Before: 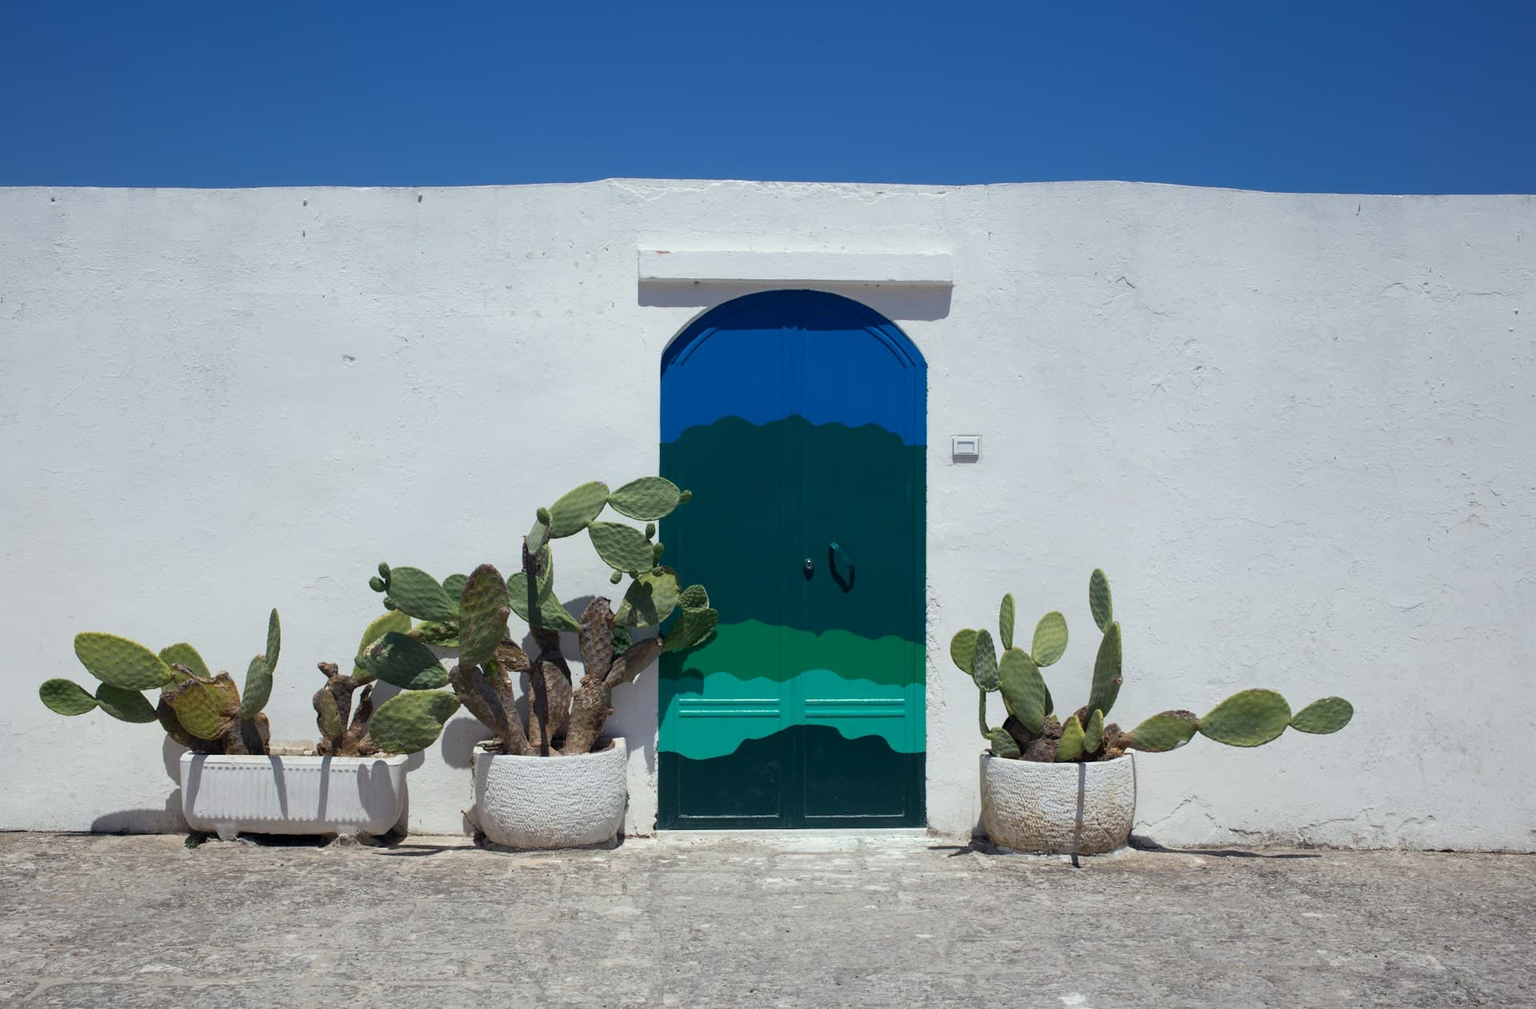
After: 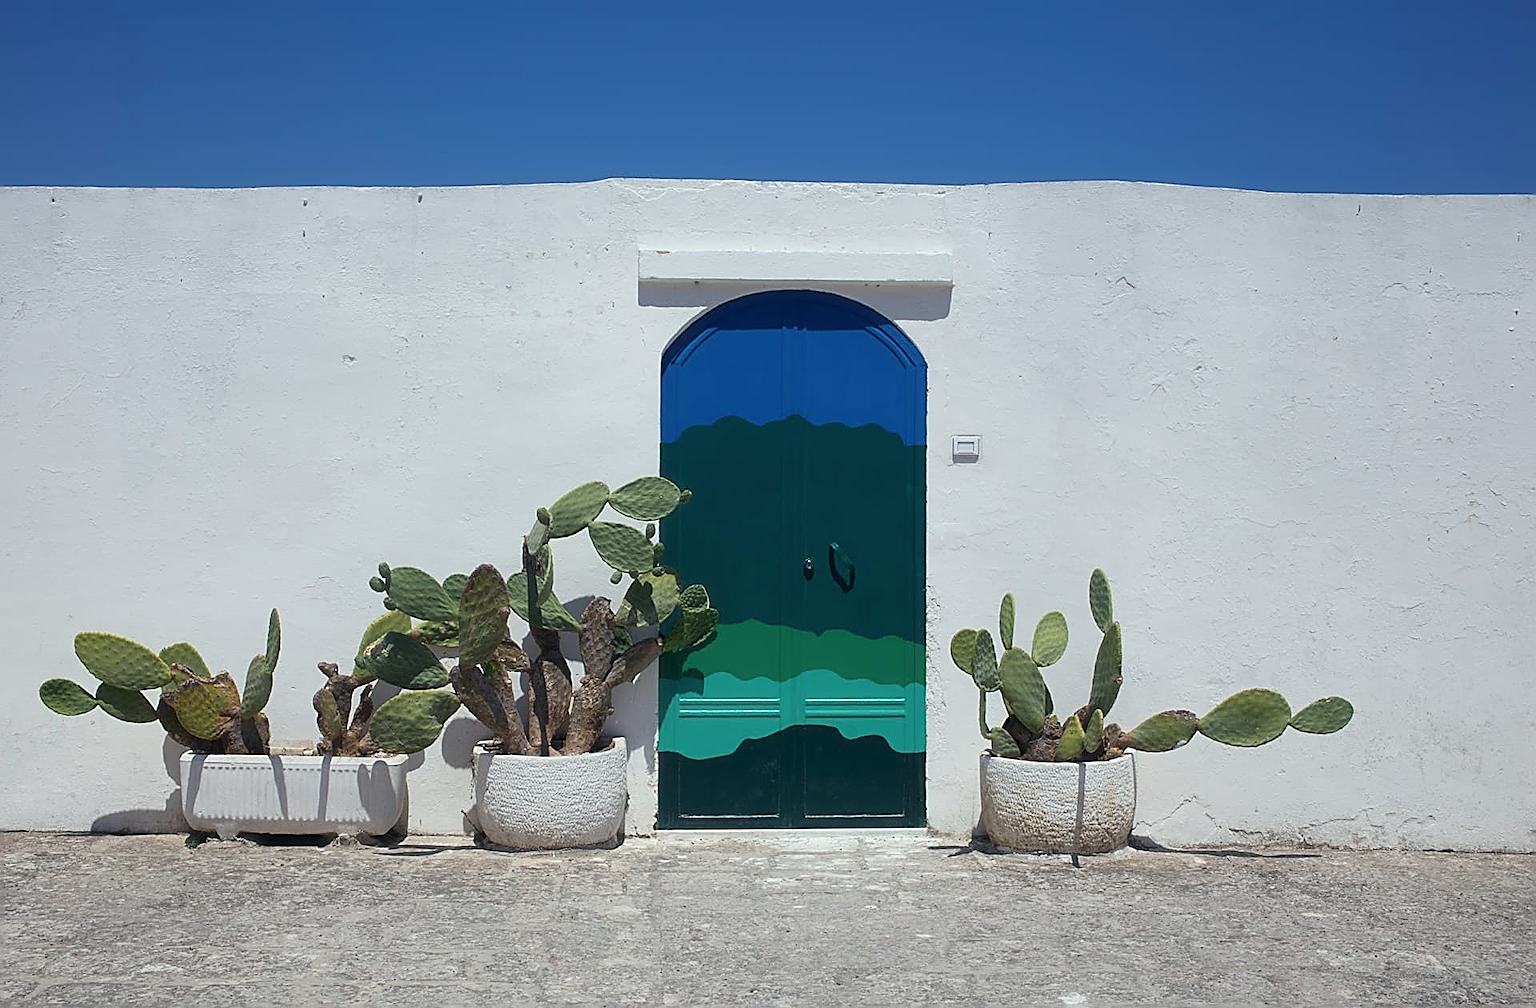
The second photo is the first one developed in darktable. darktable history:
haze removal: strength -0.099, compatibility mode true, adaptive false
sharpen: radius 1.698, amount 1.294
